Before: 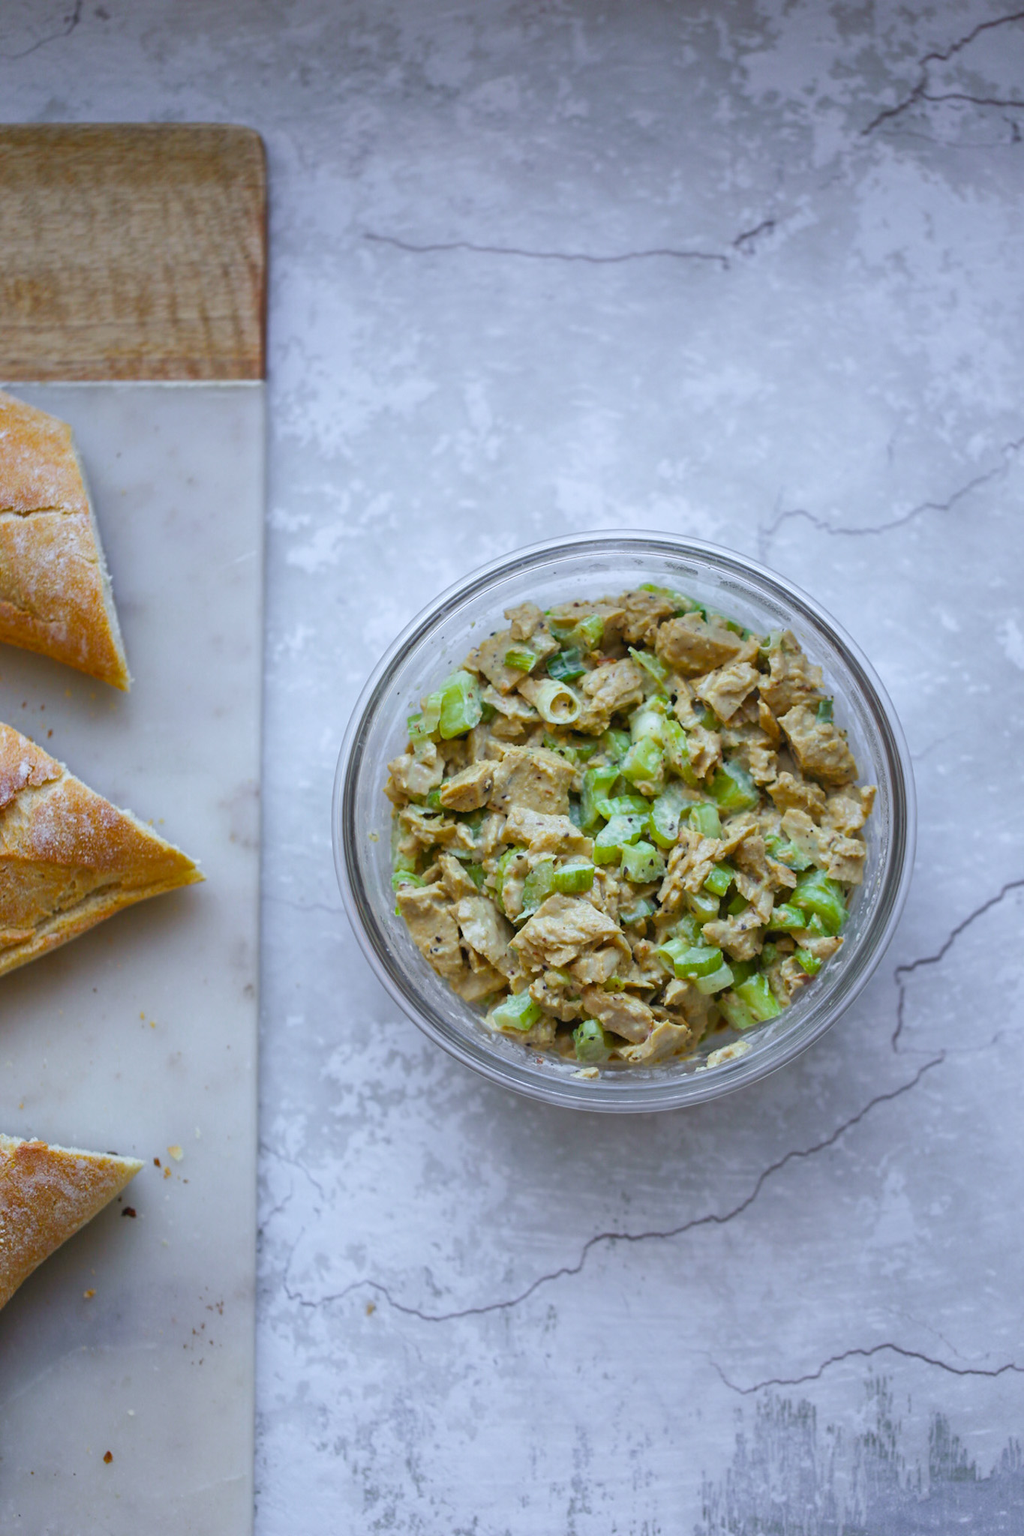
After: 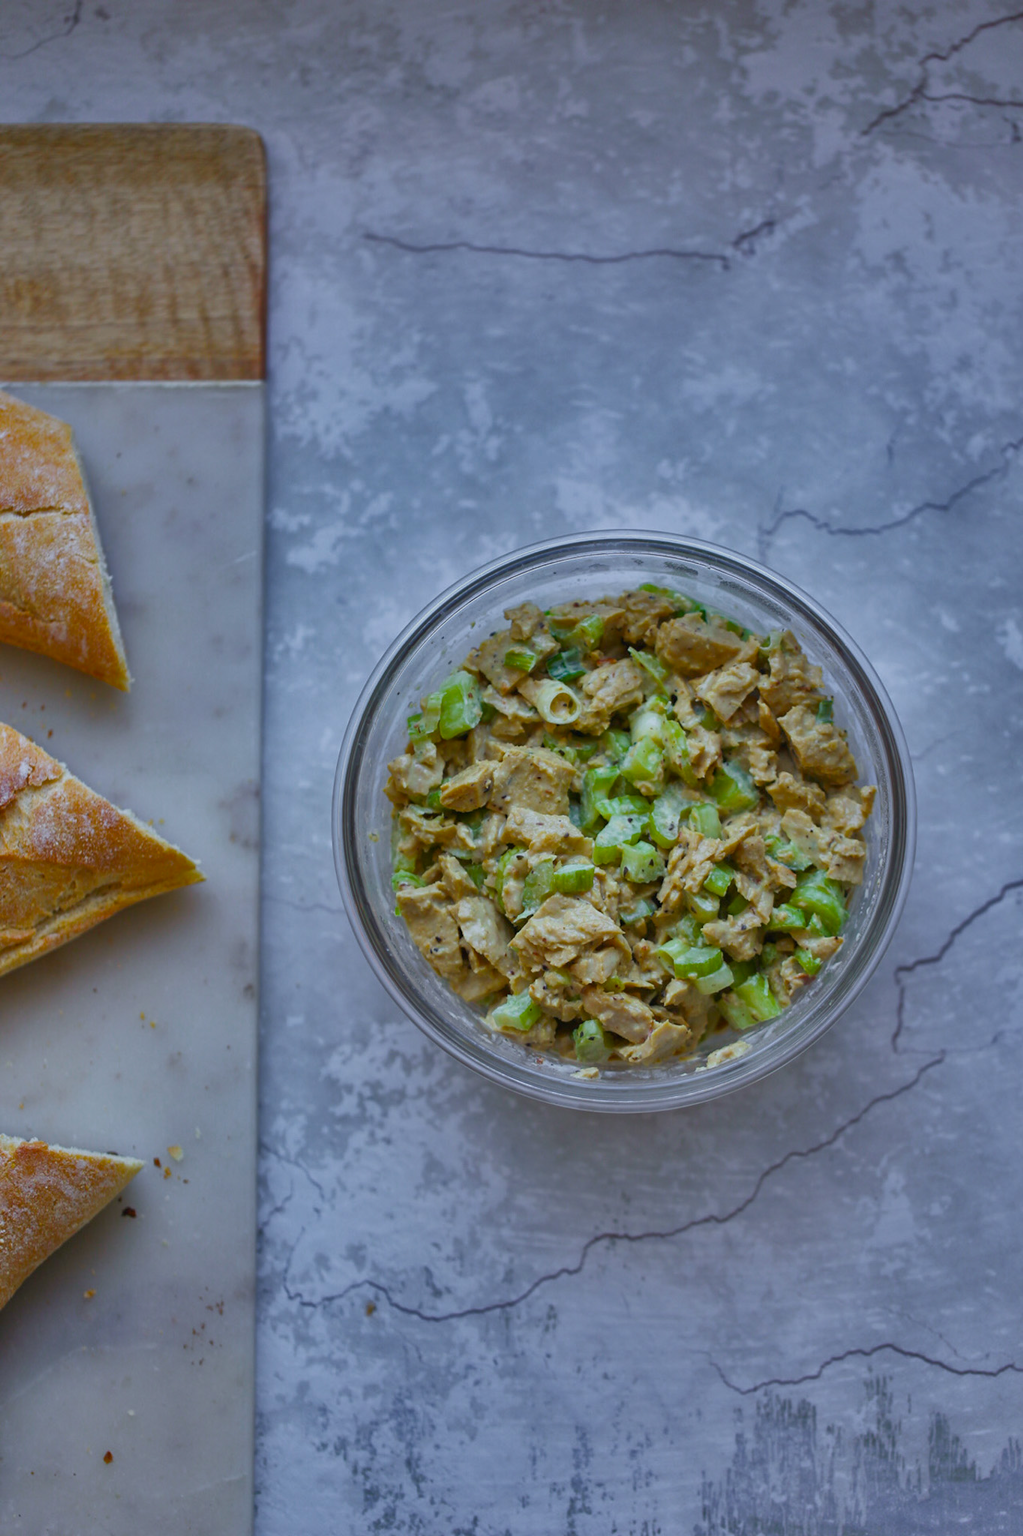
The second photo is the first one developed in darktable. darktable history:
shadows and highlights: shadows 81.05, white point adjustment -10, highlights -64.91, highlights color adjustment 100%, soften with gaussian
